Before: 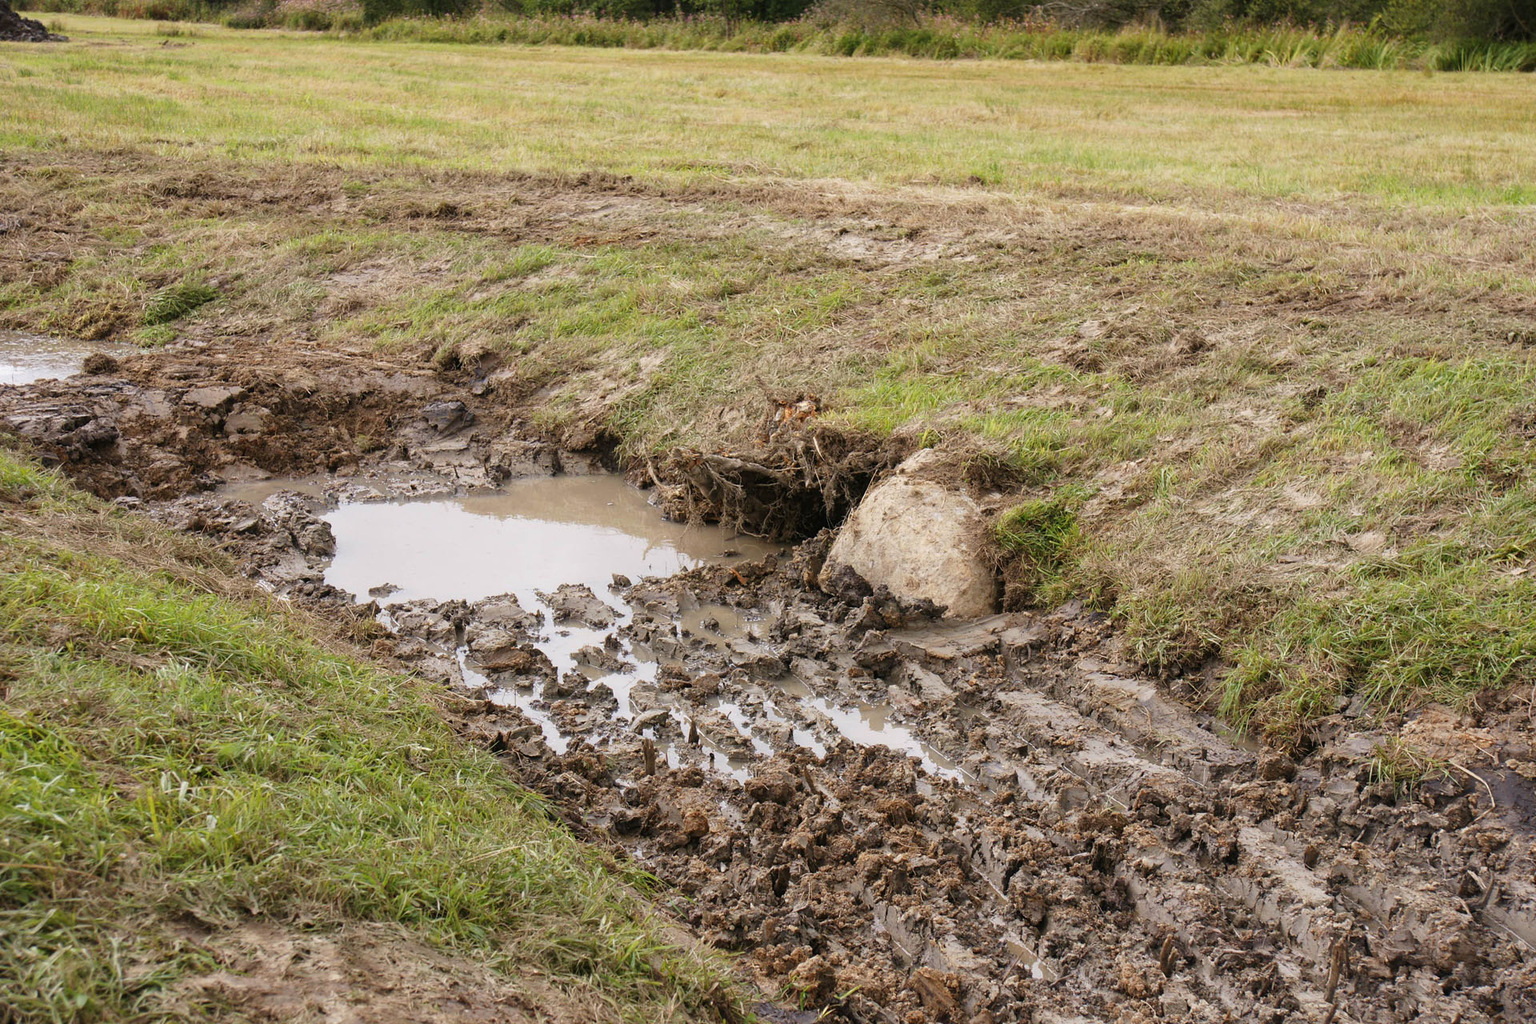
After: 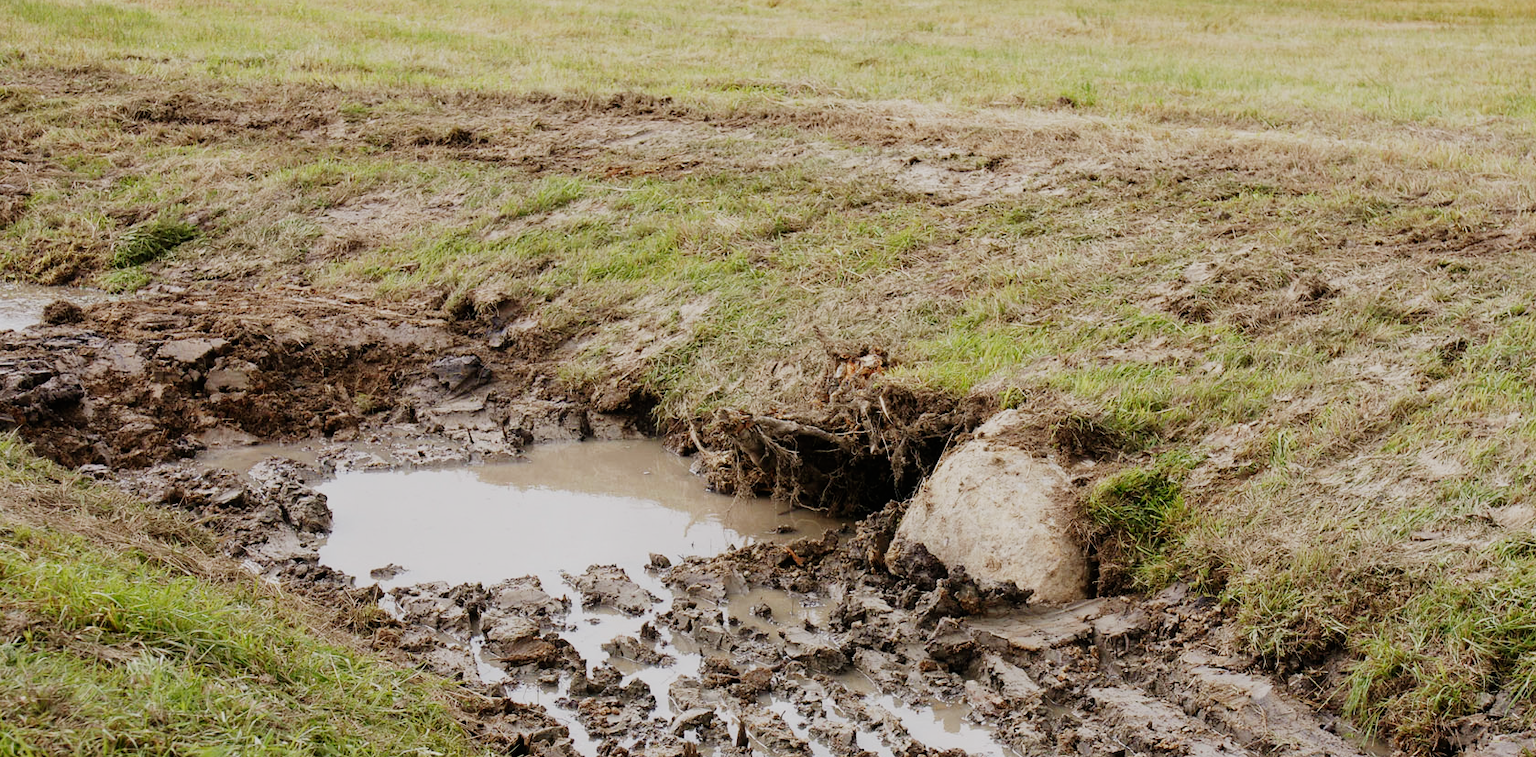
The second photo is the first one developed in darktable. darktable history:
crop: left 3.015%, top 8.969%, right 9.647%, bottom 26.457%
sigmoid: skew -0.2, preserve hue 0%, red attenuation 0.1, red rotation 0.035, green attenuation 0.1, green rotation -0.017, blue attenuation 0.15, blue rotation -0.052, base primaries Rec2020
